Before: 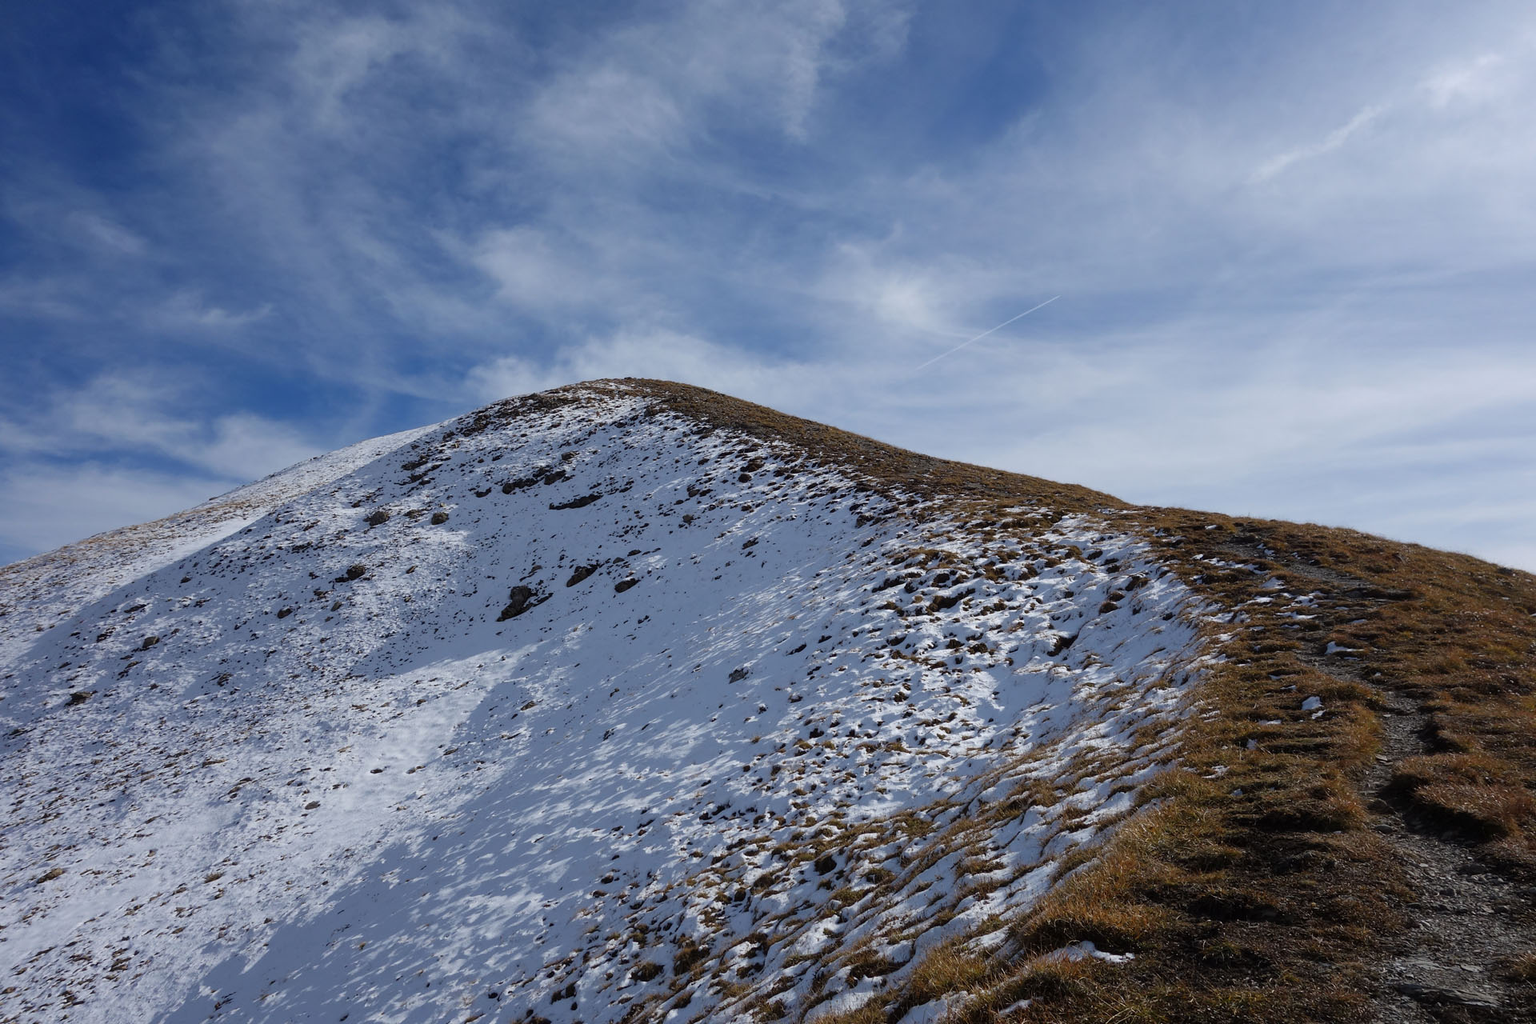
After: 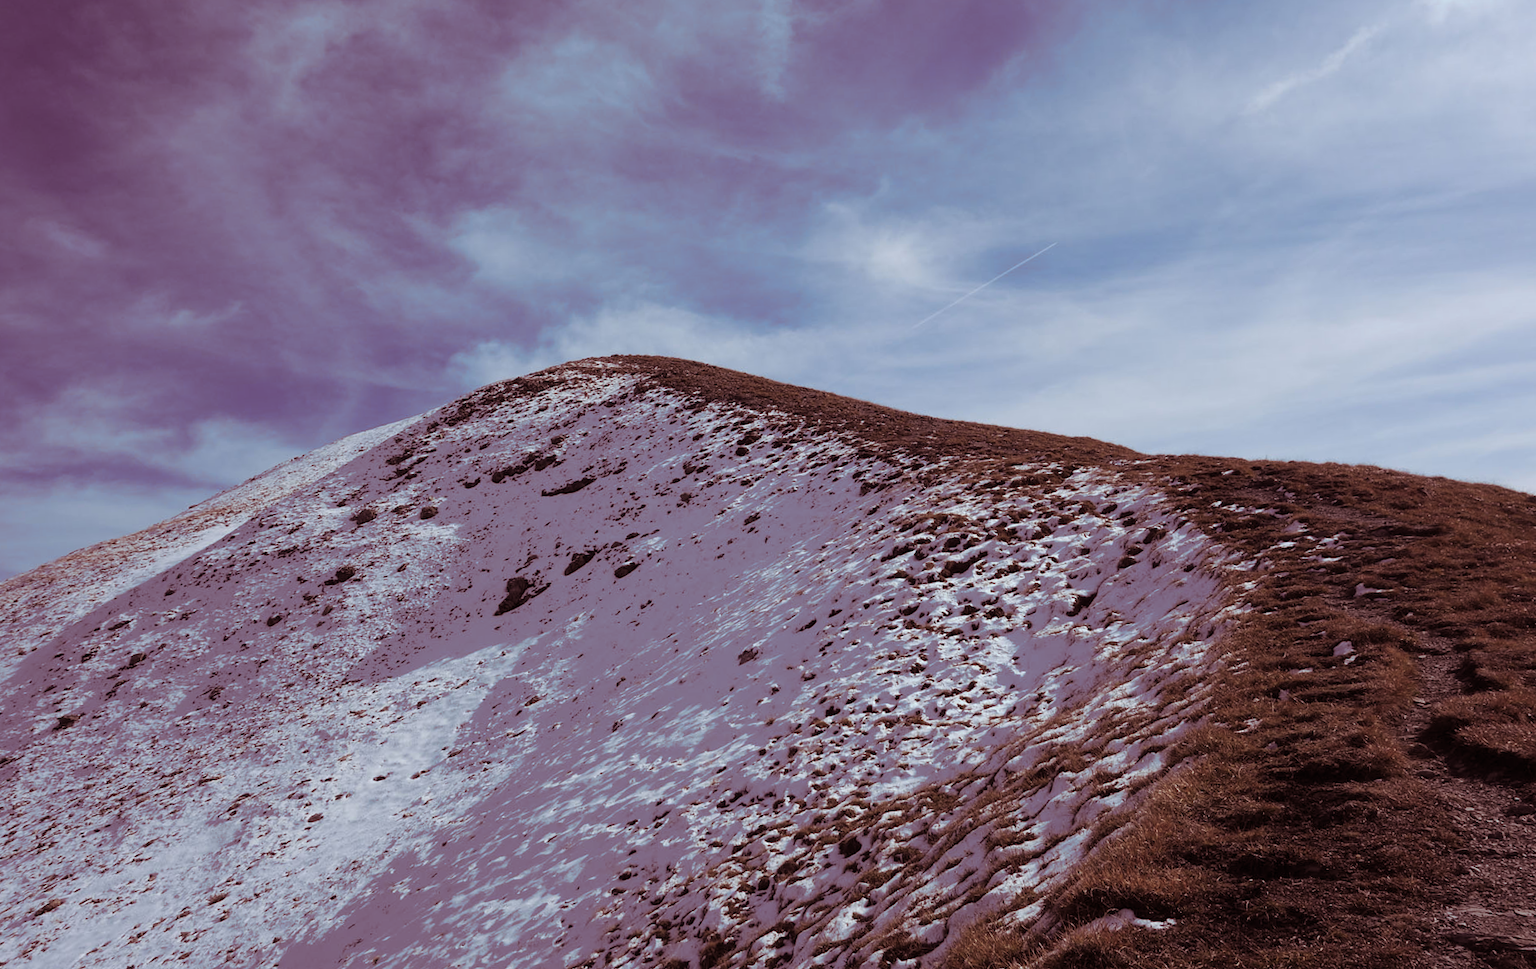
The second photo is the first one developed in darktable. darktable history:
split-toning: highlights › hue 180°
rotate and perspective: rotation -3.52°, crop left 0.036, crop right 0.964, crop top 0.081, crop bottom 0.919
